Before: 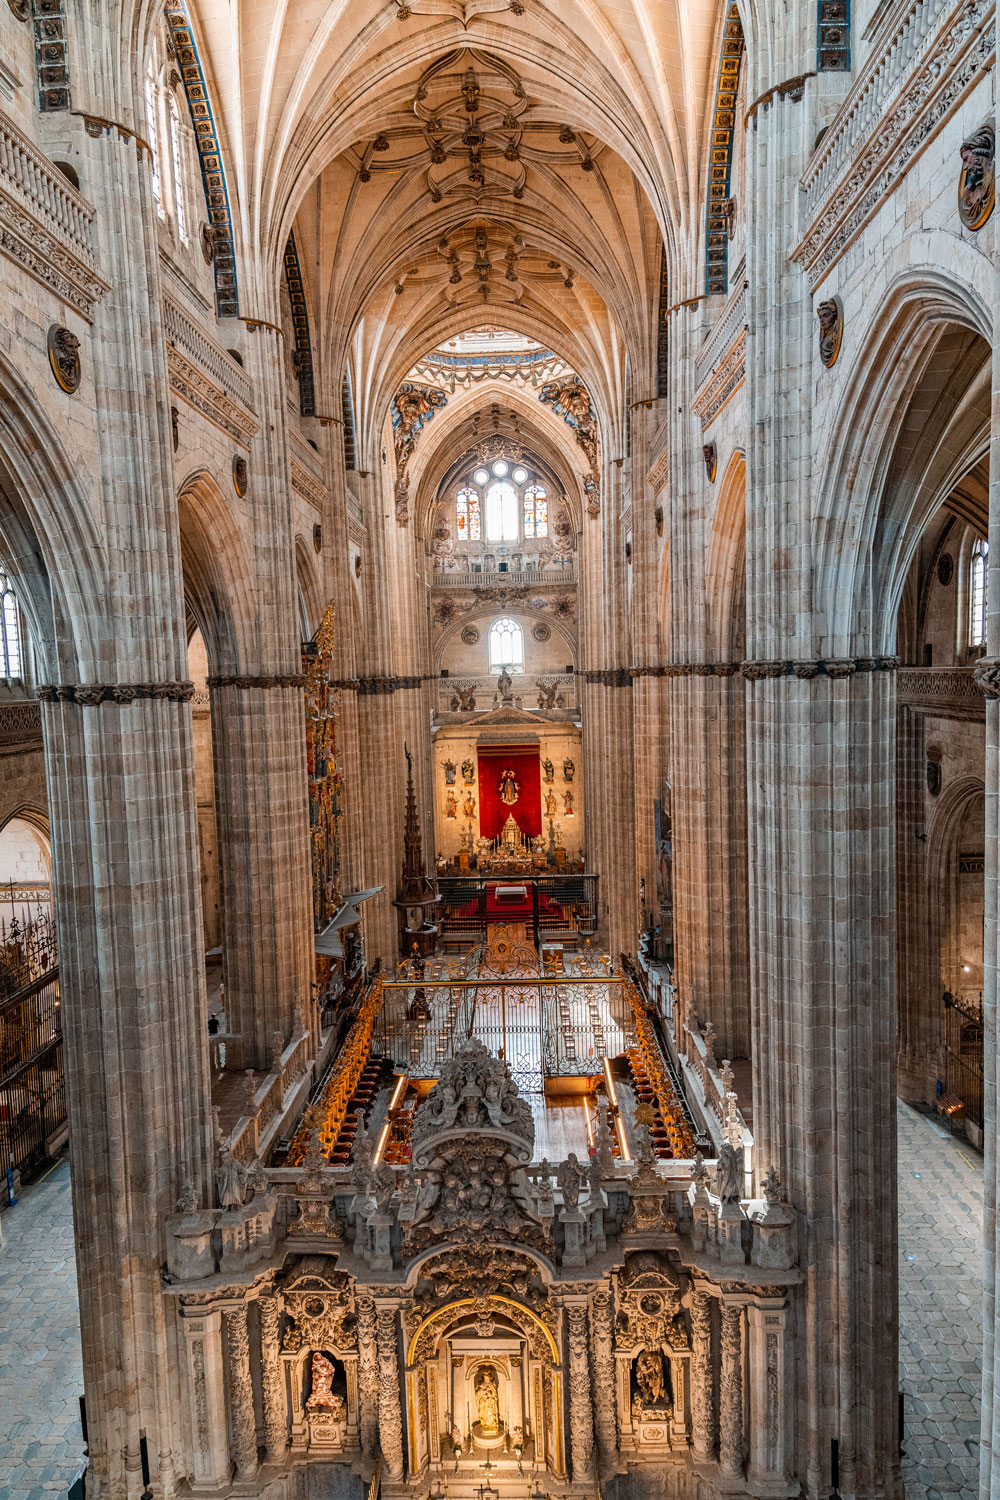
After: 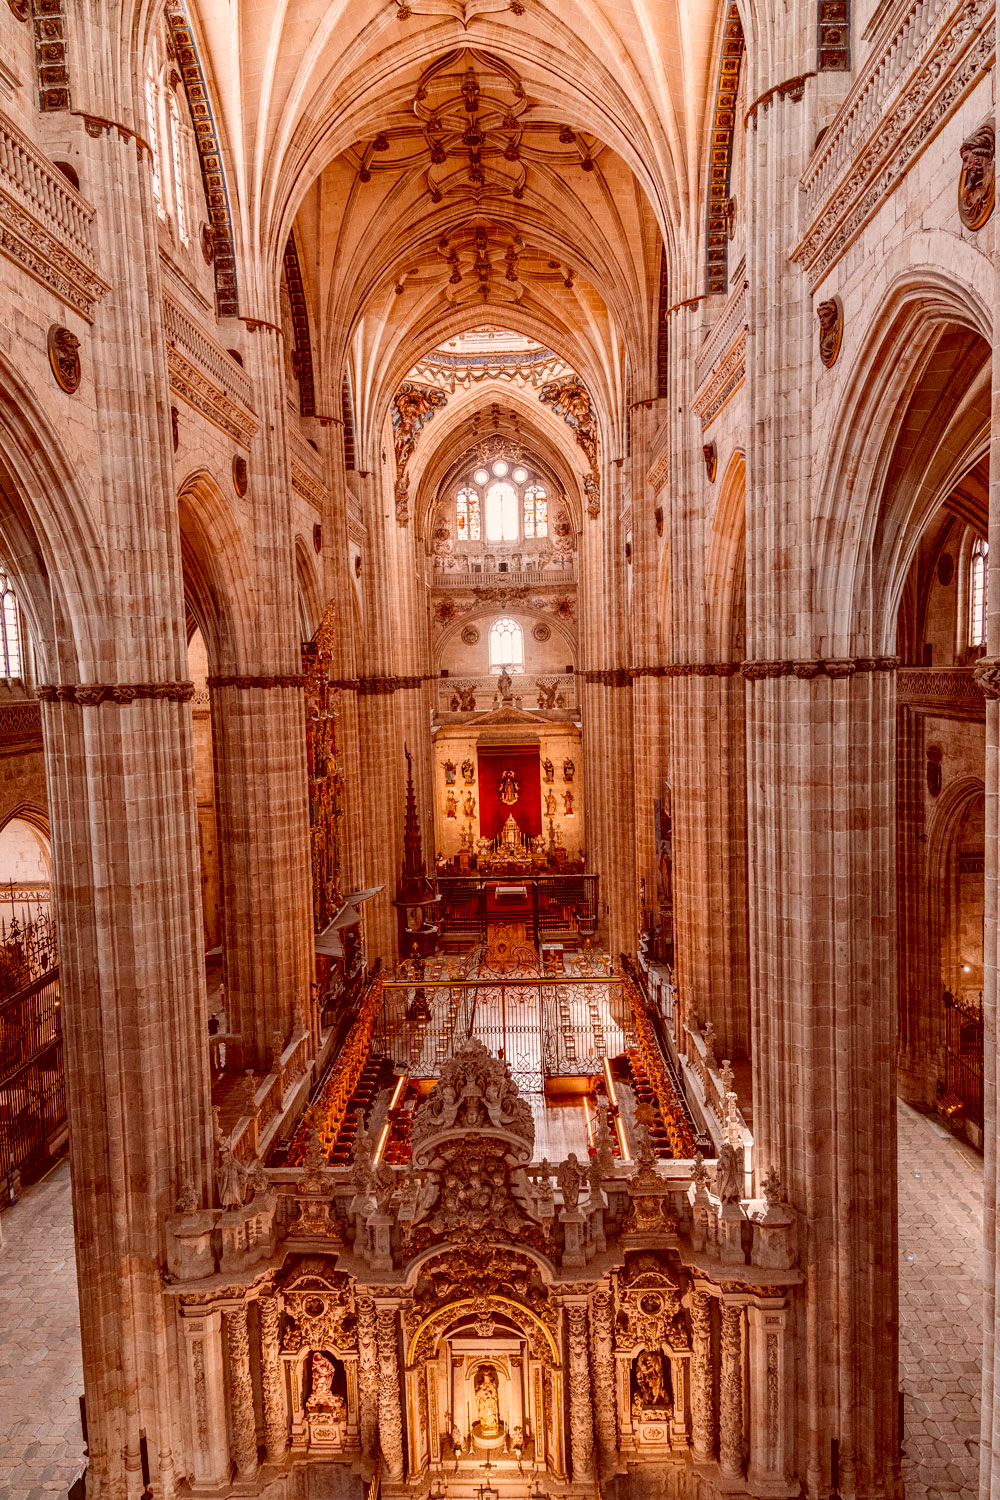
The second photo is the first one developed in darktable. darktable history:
color correction: highlights a* 9.03, highlights b* 8.71, shadows a* 40, shadows b* 40, saturation 0.8
color balance rgb: perceptual saturation grading › global saturation 20%, perceptual saturation grading › highlights -25%, perceptual saturation grading › shadows 25%
